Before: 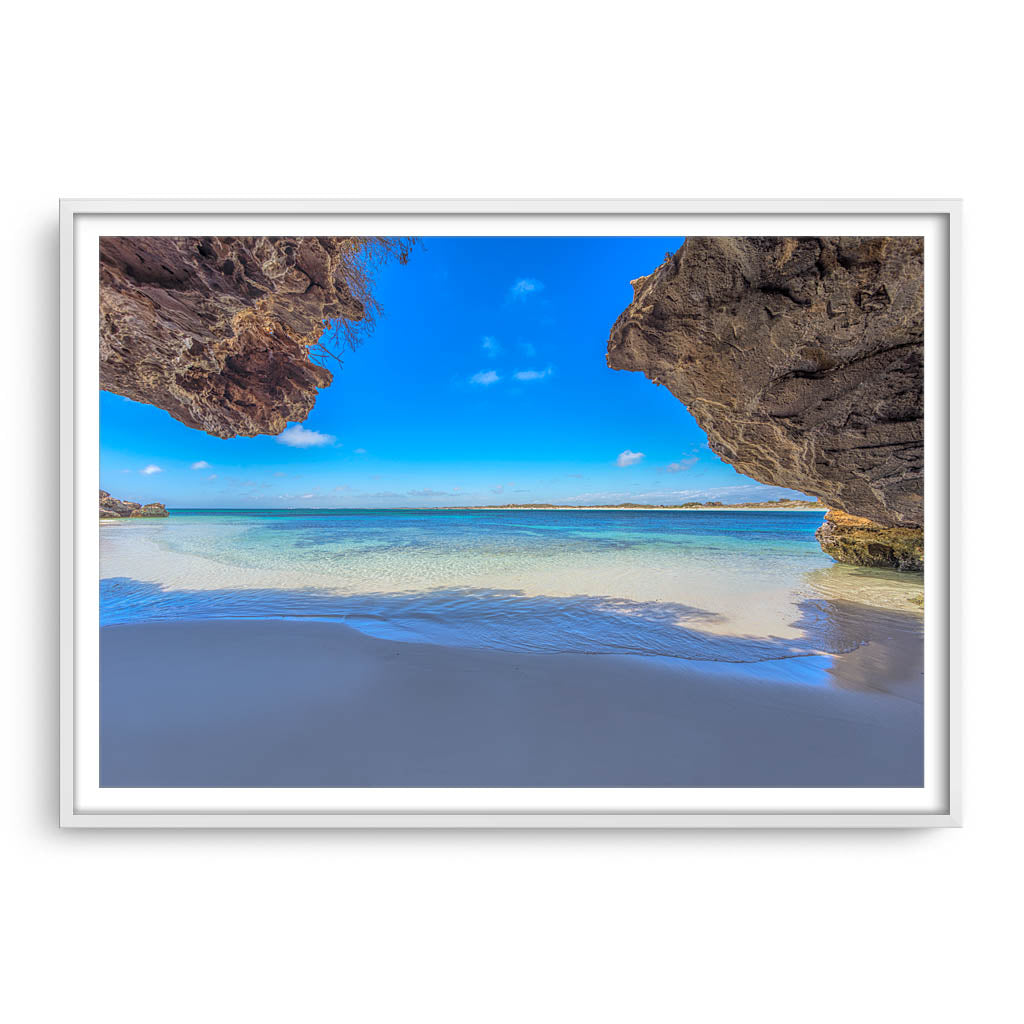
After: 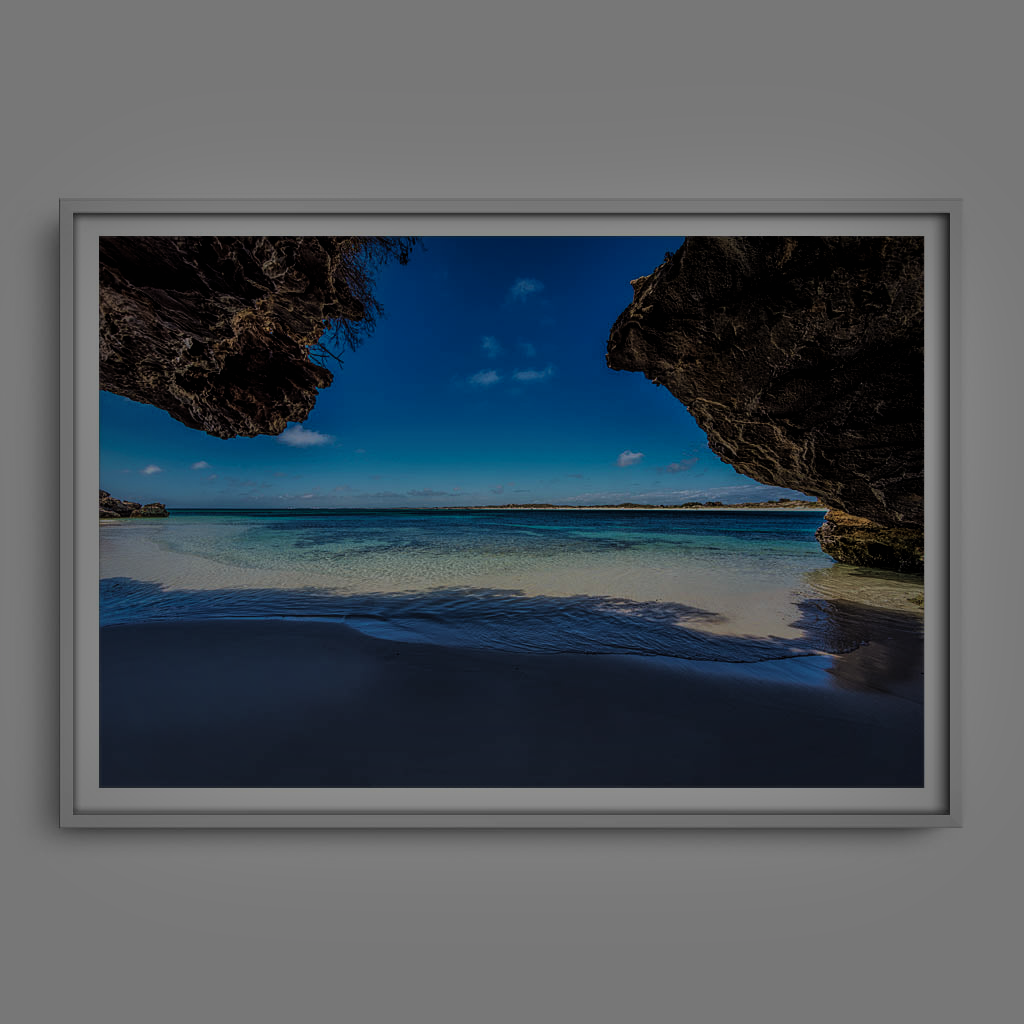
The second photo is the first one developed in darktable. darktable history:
velvia: on, module defaults
filmic rgb: black relative exposure -5 EV, white relative exposure 3.5 EV, hardness 3.19, contrast 1.2, highlights saturation mix -50%
exposure: exposure -2.446 EV, compensate highlight preservation false
shadows and highlights: low approximation 0.01, soften with gaussian
